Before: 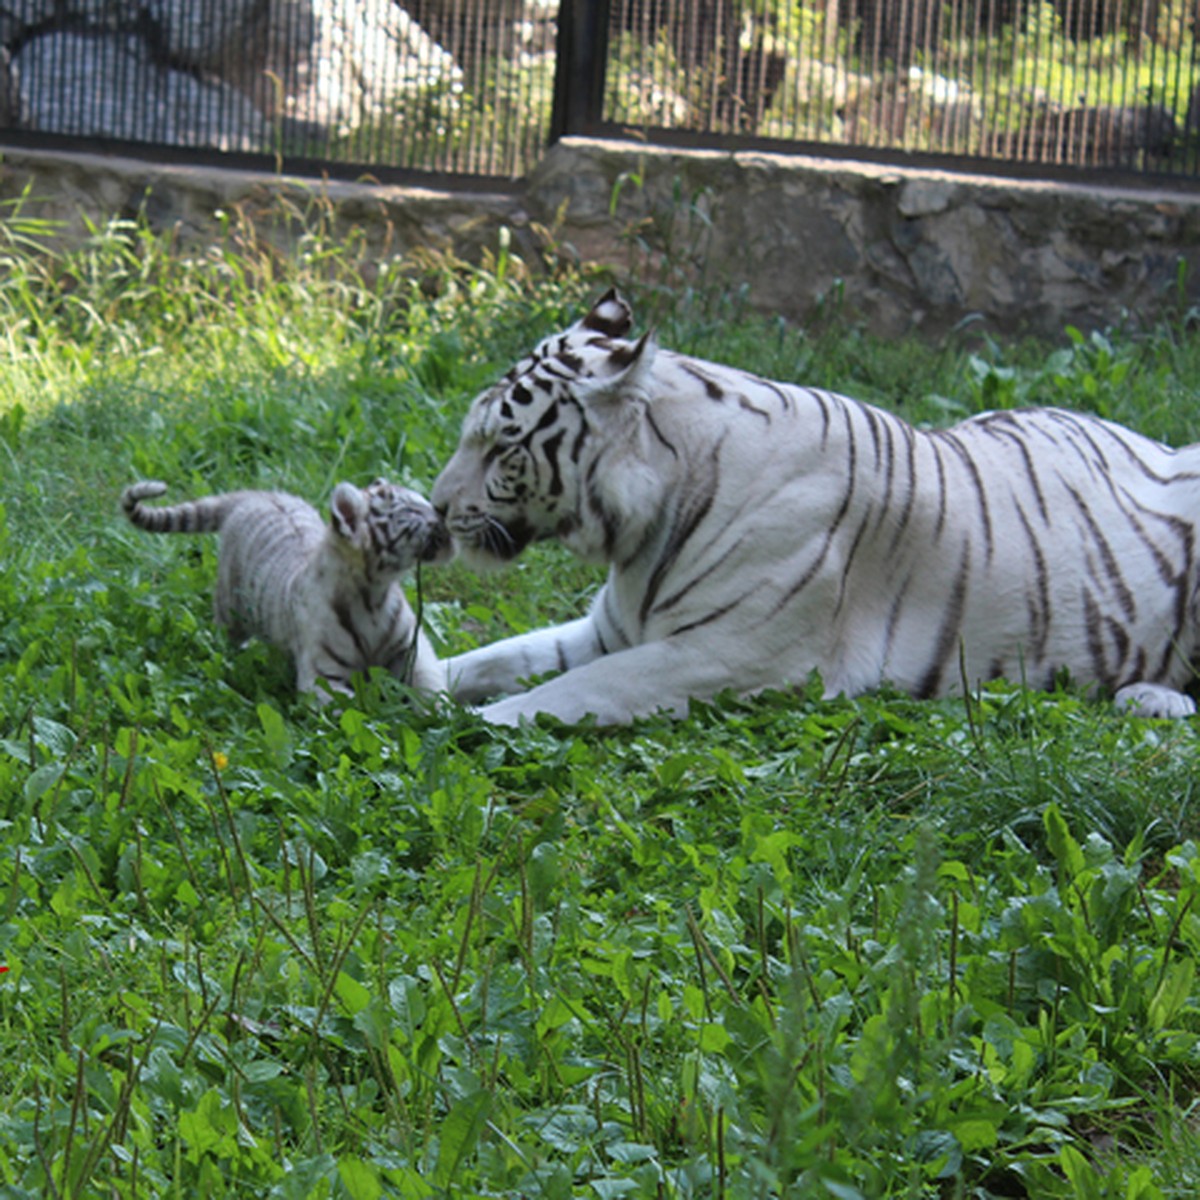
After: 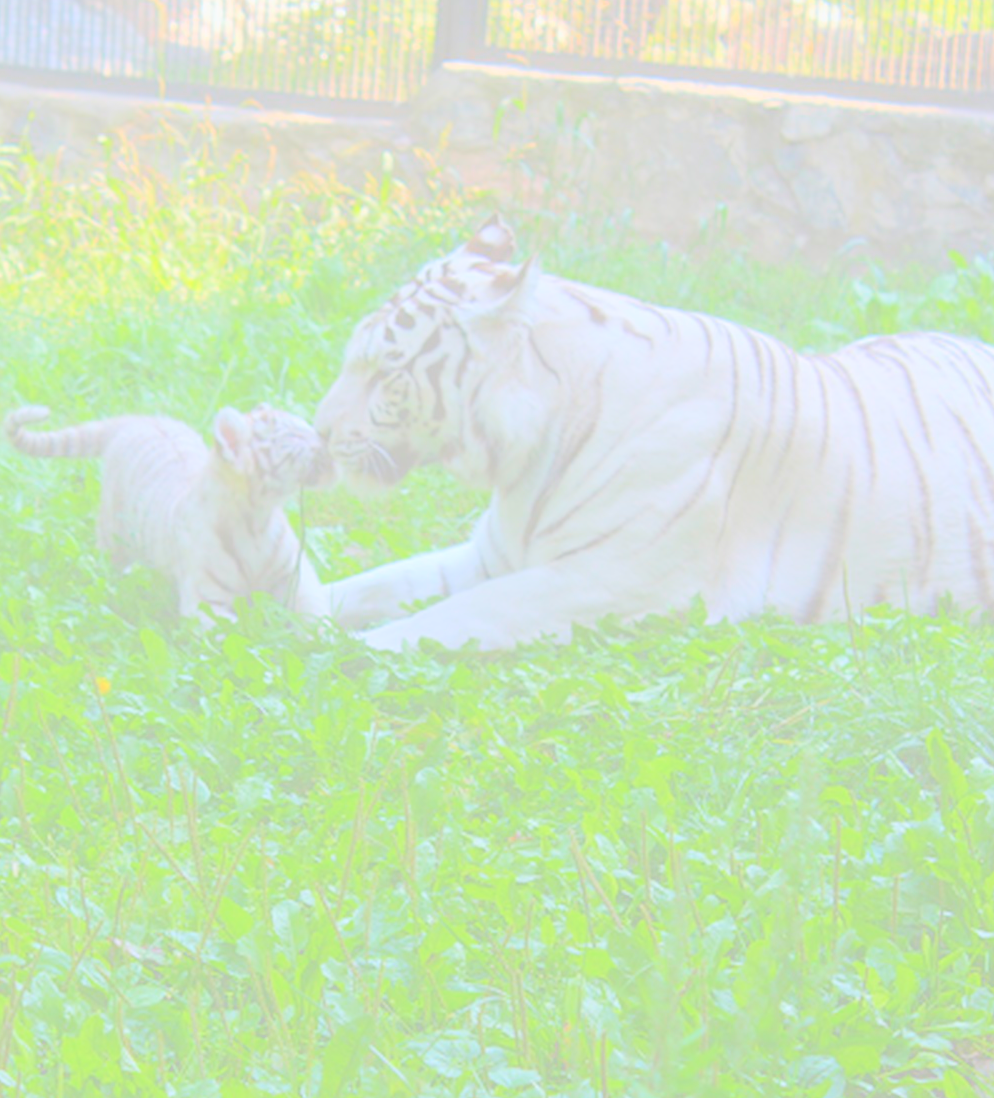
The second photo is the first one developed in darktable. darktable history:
bloom: size 85%, threshold 5%, strength 85%
tone equalizer: -8 EV 0.25 EV, -7 EV 0.417 EV, -6 EV 0.417 EV, -5 EV 0.25 EV, -3 EV -0.25 EV, -2 EV -0.417 EV, -1 EV -0.417 EV, +0 EV -0.25 EV, edges refinement/feathering 500, mask exposure compensation -1.57 EV, preserve details guided filter
crop: left 9.807%, top 6.259%, right 7.334%, bottom 2.177%
